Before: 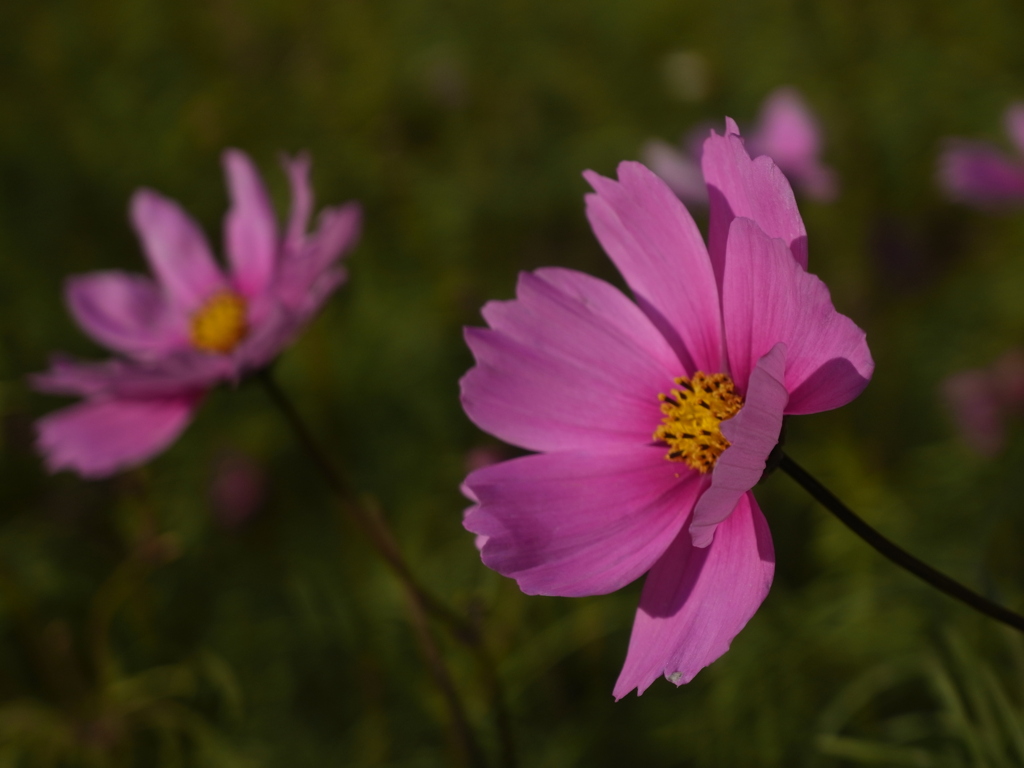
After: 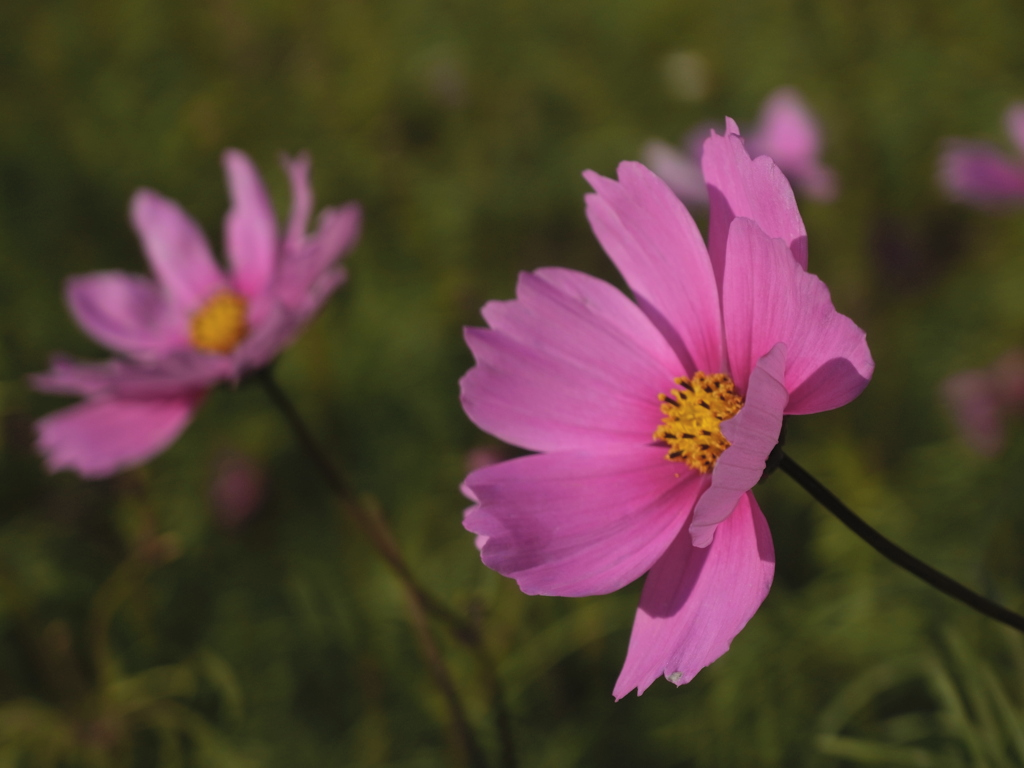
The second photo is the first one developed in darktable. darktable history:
contrast brightness saturation: brightness 0.127
